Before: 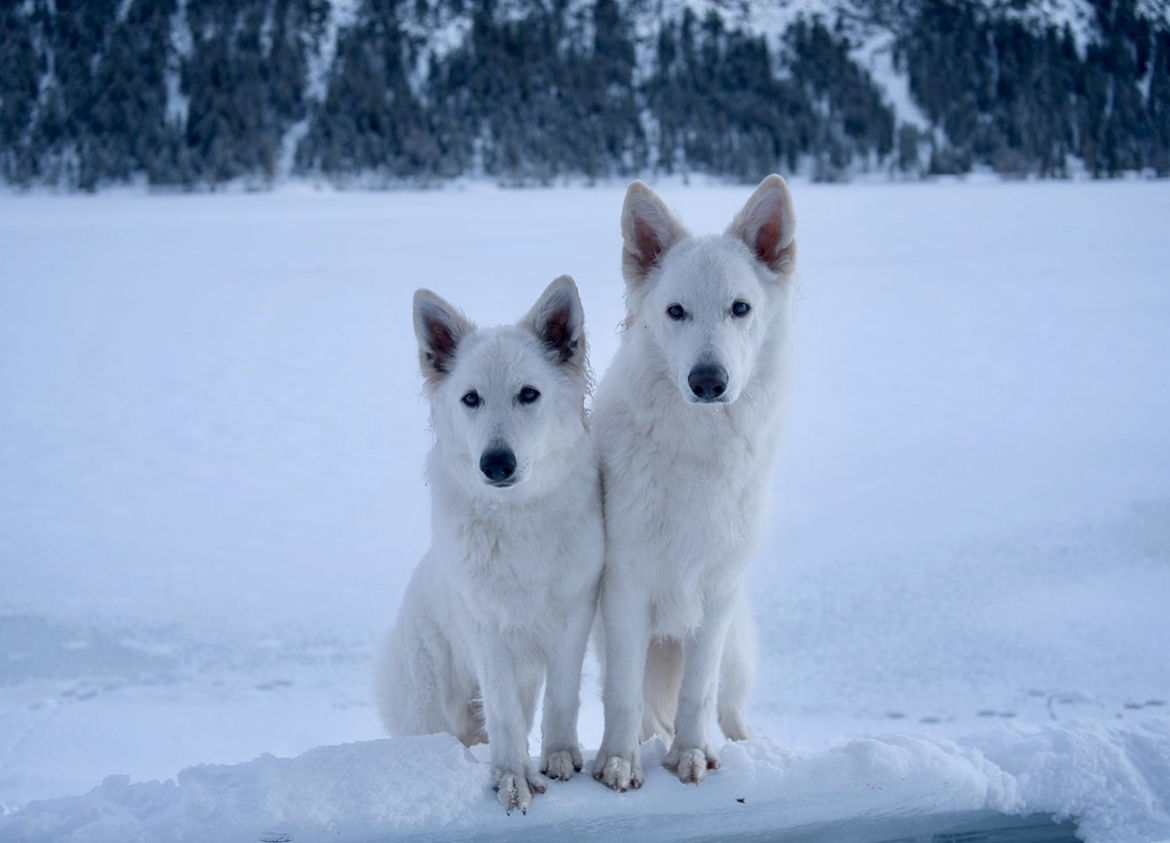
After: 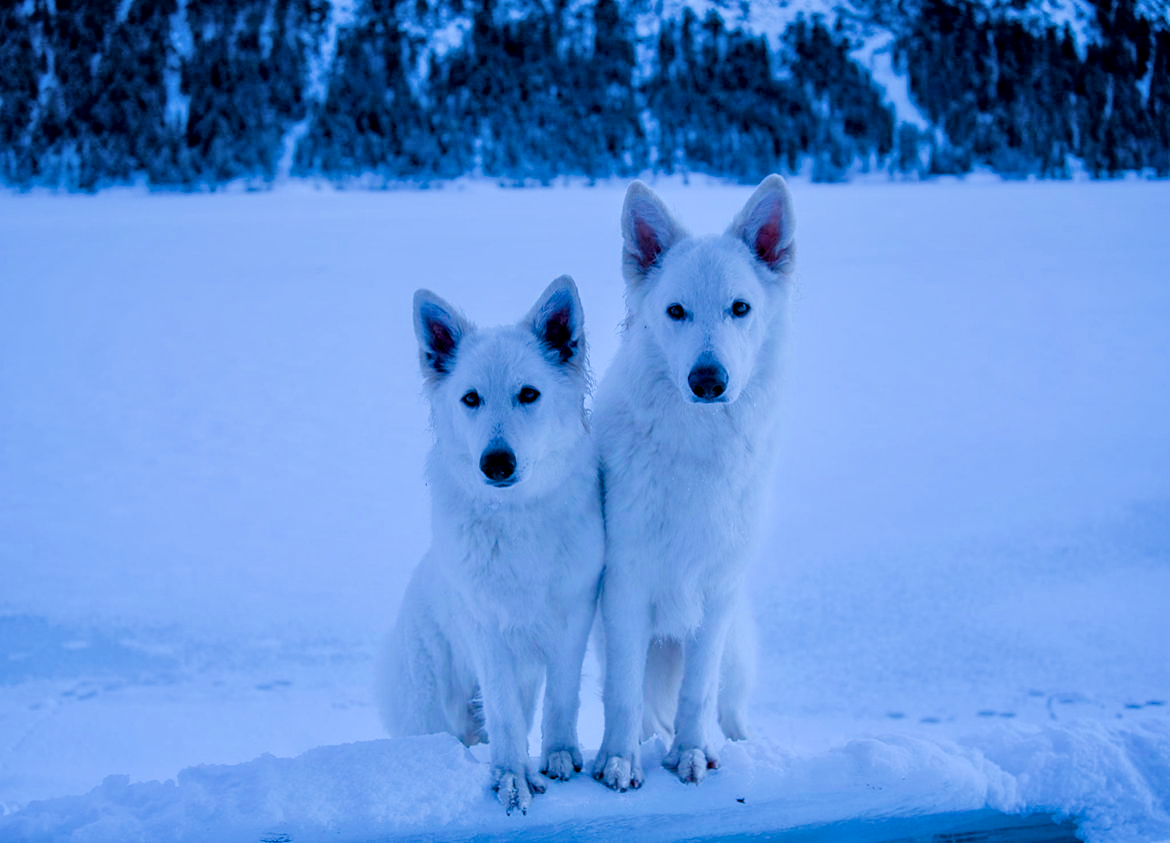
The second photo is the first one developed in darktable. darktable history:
filmic rgb "scene-referred default": black relative exposure -7.65 EV, white relative exposure 4.56 EV, hardness 3.61
local contrast: on, module defaults
velvia: strength 9.25%
color calibration: illuminant custom, x 0.423, y 0.403, temperature 3219.46 K
color balance rgb: shadows lift › chroma 4.21%, shadows lift › hue 252.22°, highlights gain › chroma 1.36%, highlights gain › hue 50.24°, perceptual saturation grading › mid-tones 6.33%, perceptual saturation grading › shadows 72.44%, perceptual brilliance grading › highlights 11.59%, contrast 5.05%
